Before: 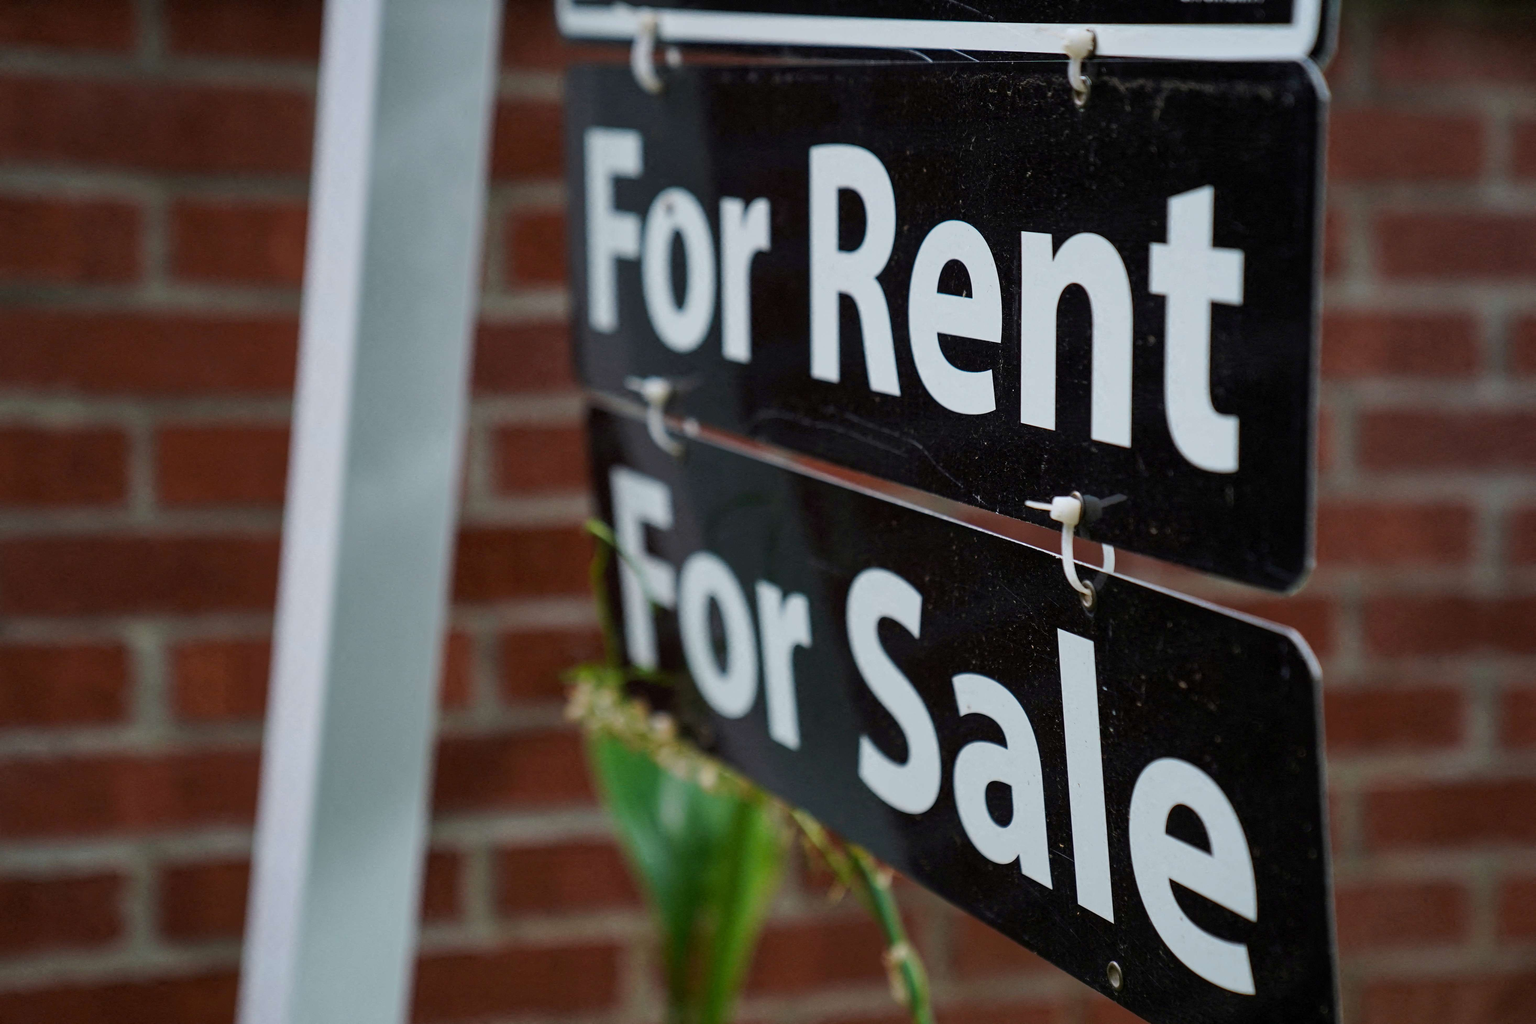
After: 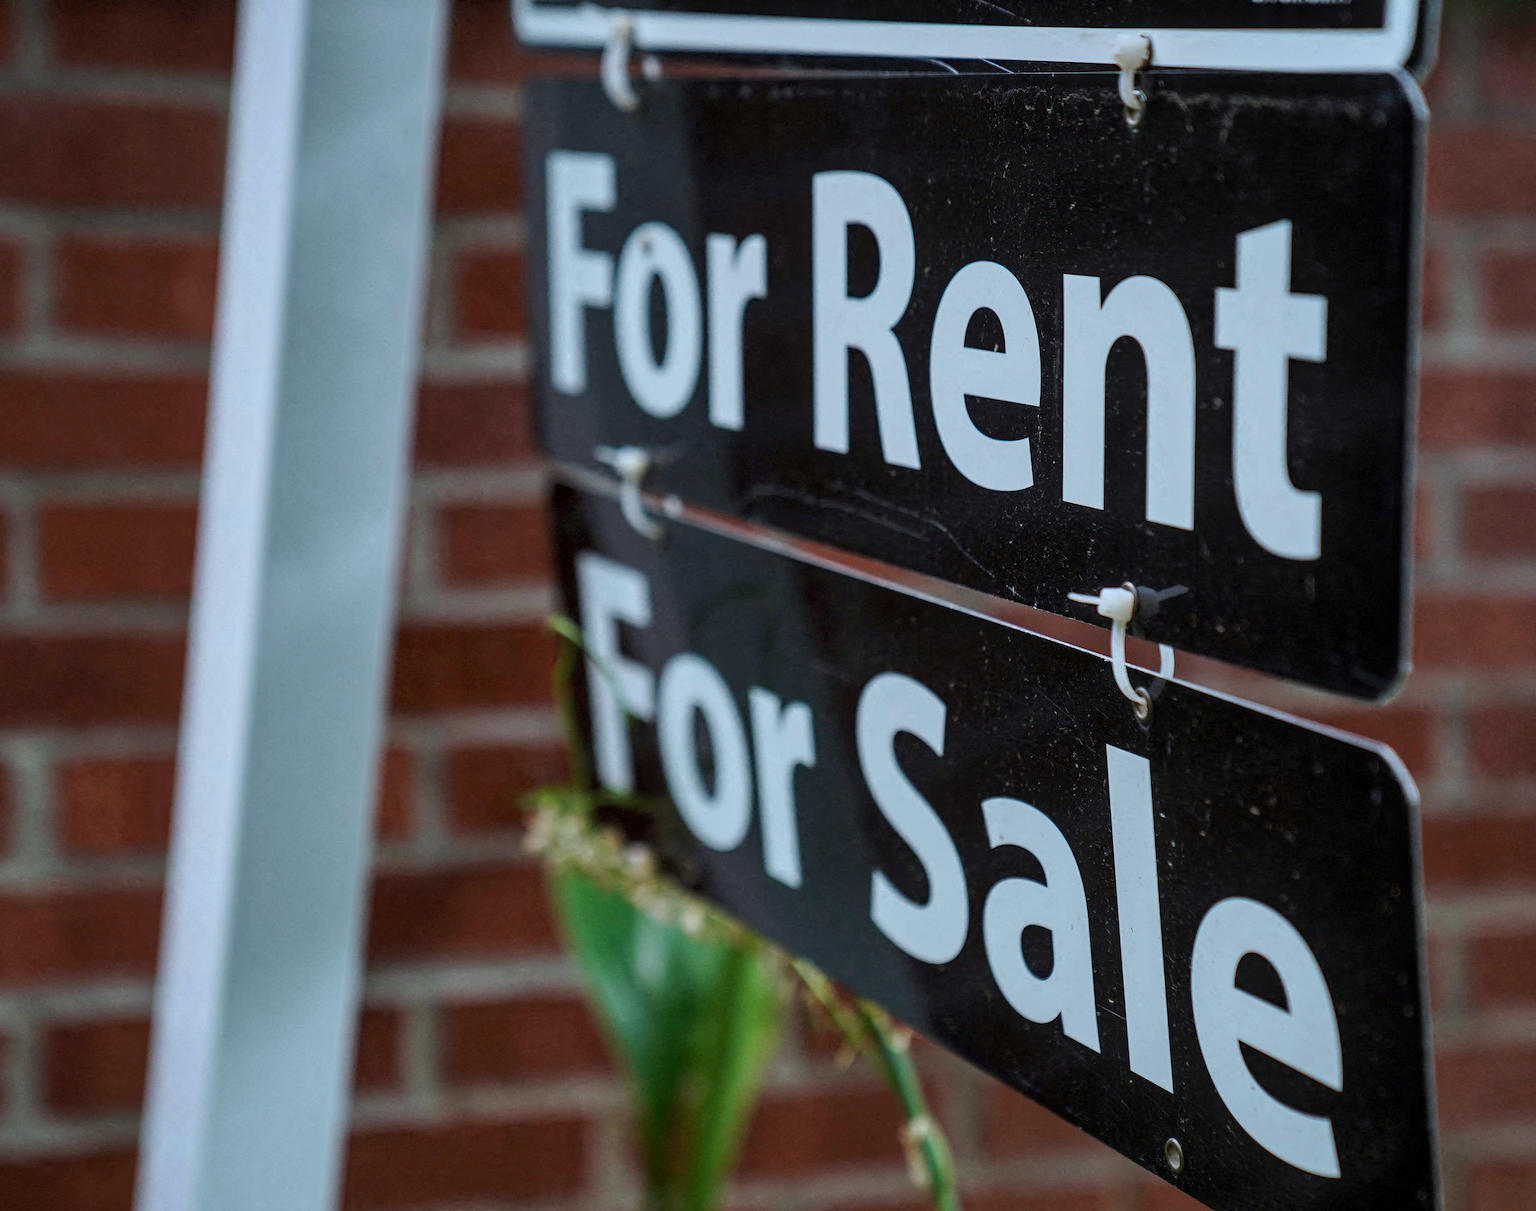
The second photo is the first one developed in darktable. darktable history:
crop: left 8.015%, right 7.484%
local contrast: on, module defaults
color correction: highlights a* -4.2, highlights b* -10.6
sharpen: radius 1.579, amount 0.358, threshold 1.315
